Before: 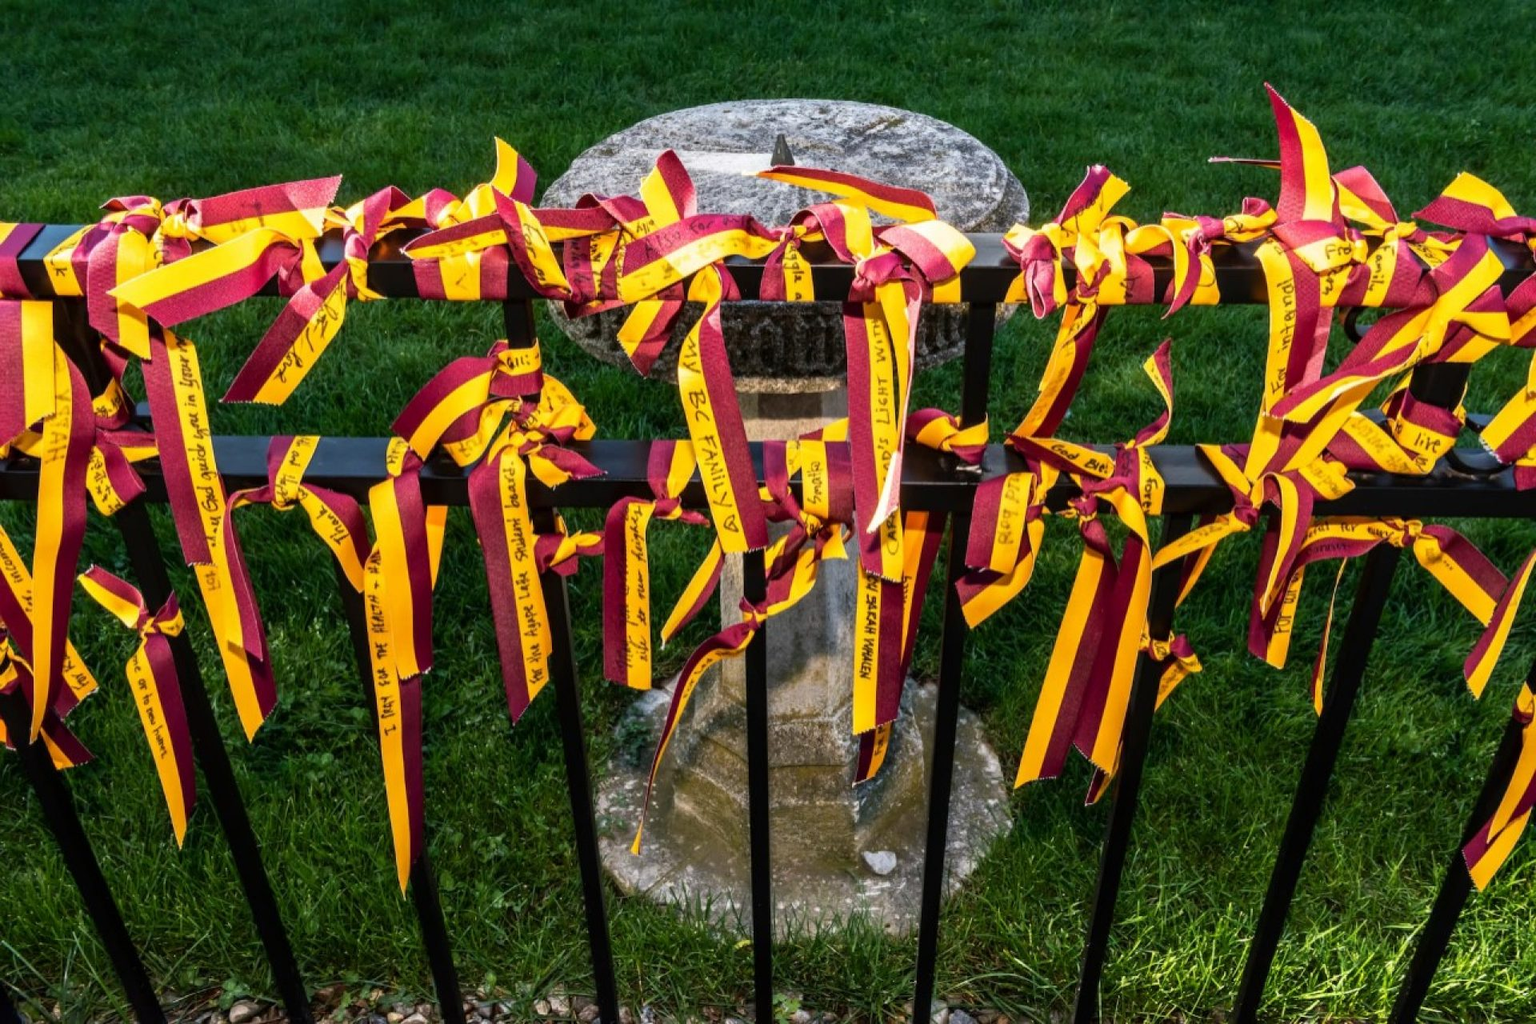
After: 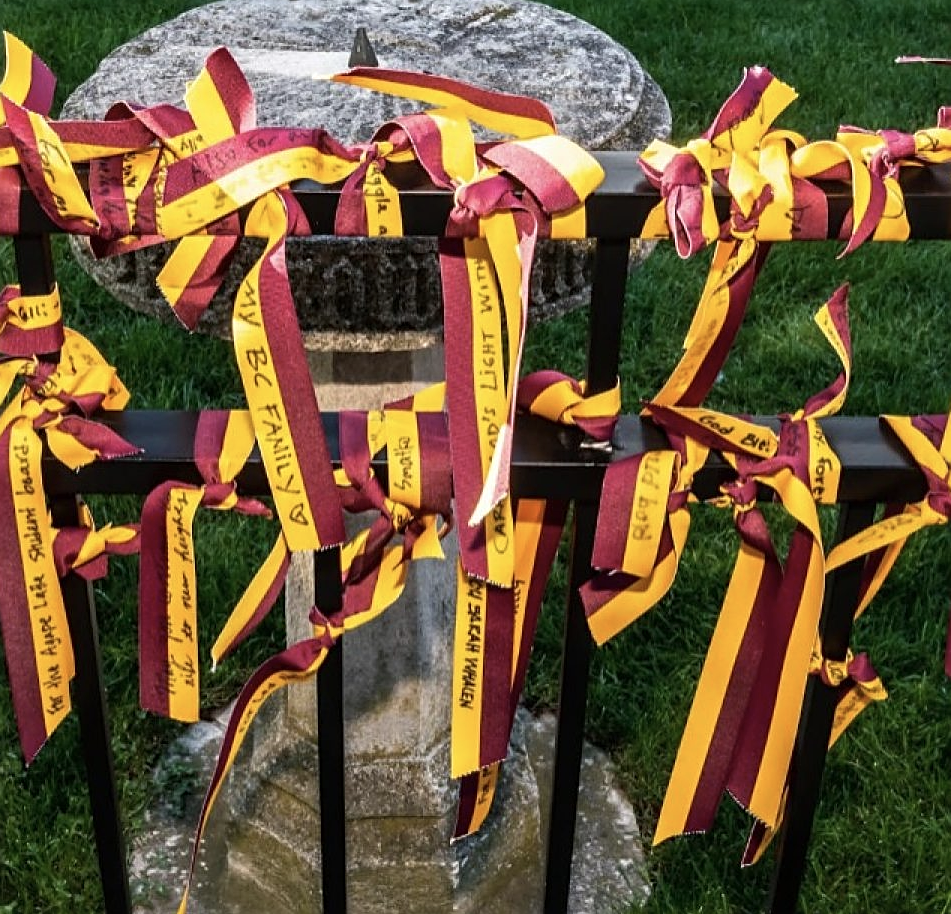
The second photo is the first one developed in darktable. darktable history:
crop: left 32.075%, top 10.976%, right 18.355%, bottom 17.596%
contrast brightness saturation: saturation -0.17
sharpen: on, module defaults
